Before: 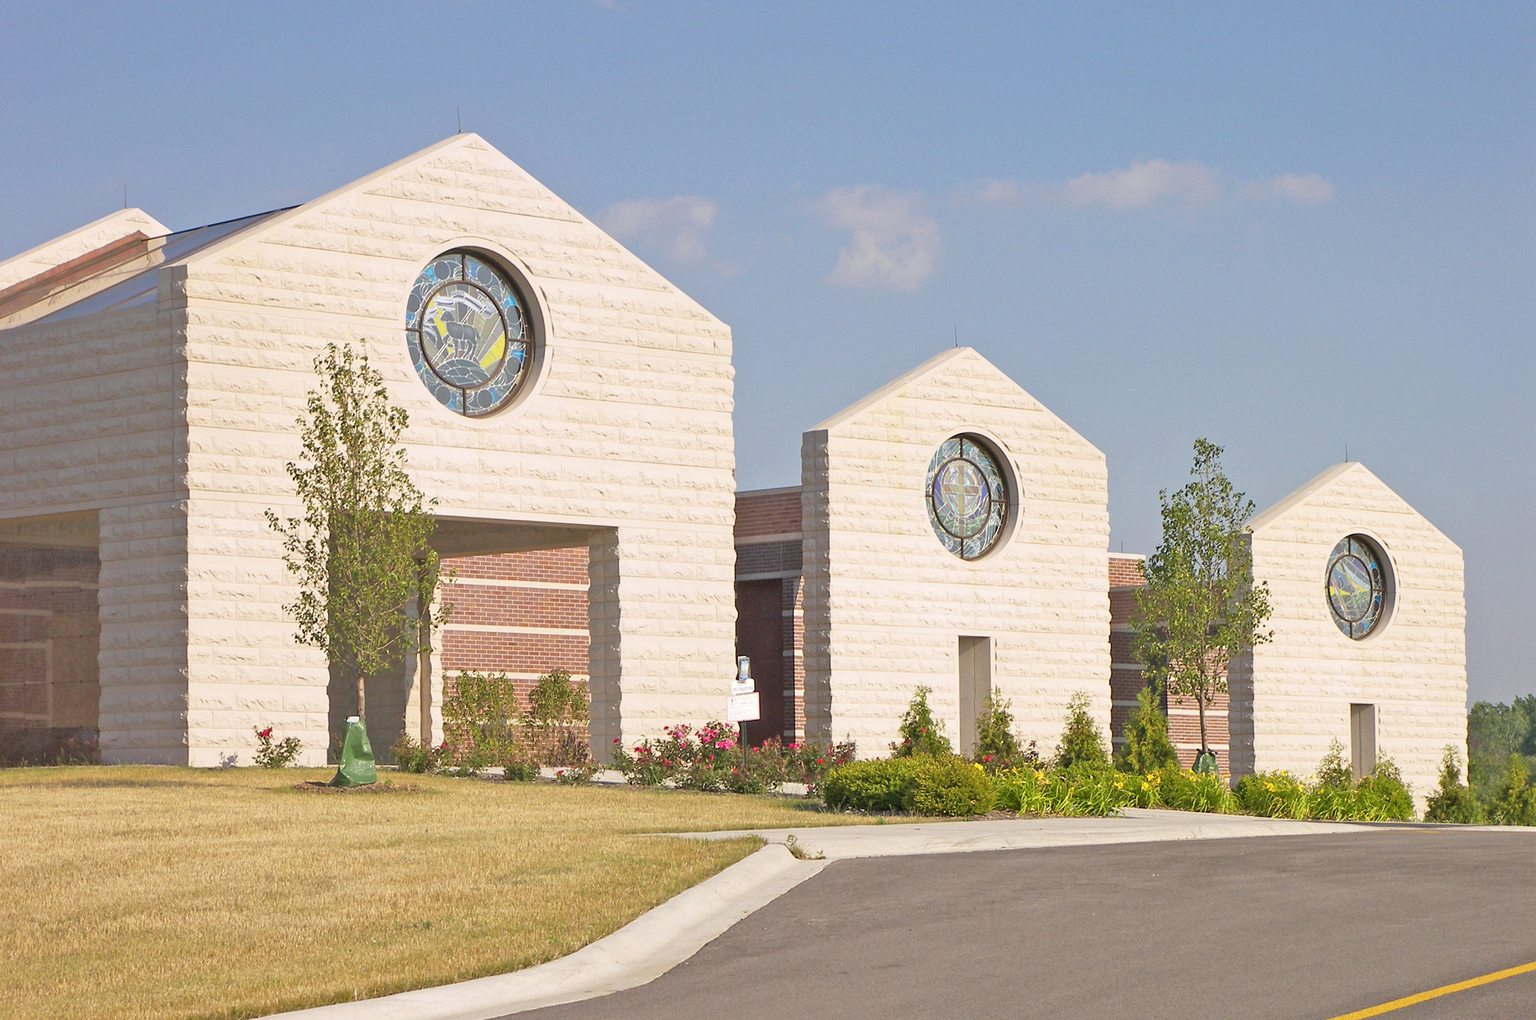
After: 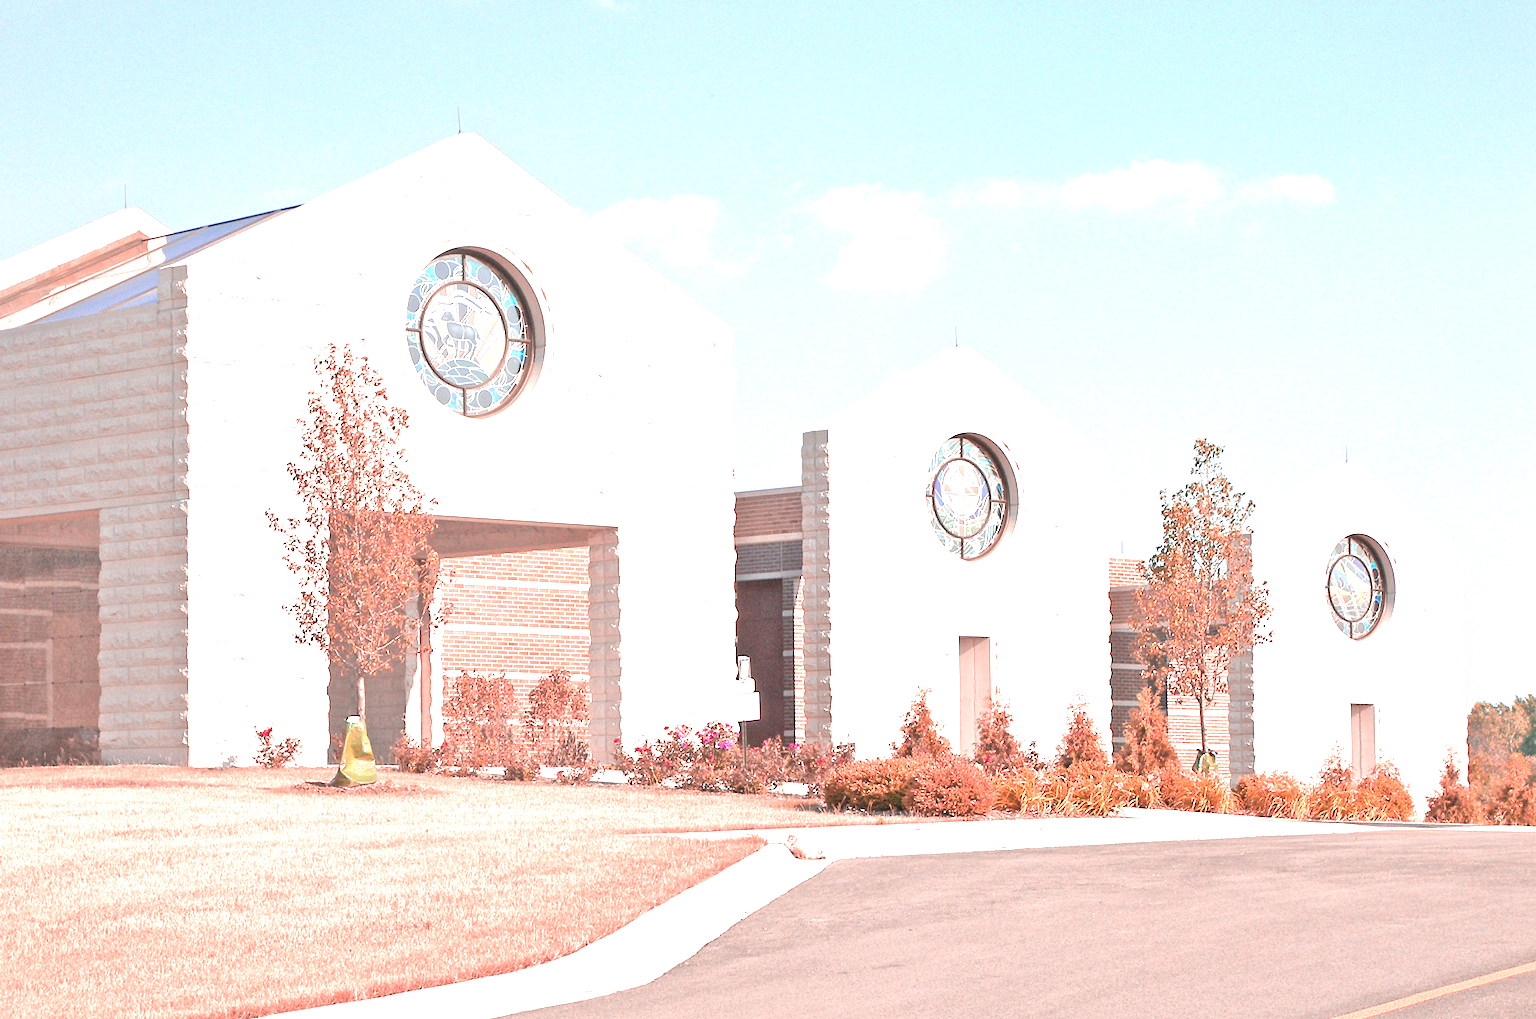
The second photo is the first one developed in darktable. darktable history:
color zones: curves: ch2 [(0, 0.5) (0.084, 0.497) (0.323, 0.335) (0.4, 0.497) (1, 0.5)], process mode strong
exposure: black level correction 0, exposure 1.45 EV, compensate exposure bias true, compensate highlight preservation false
